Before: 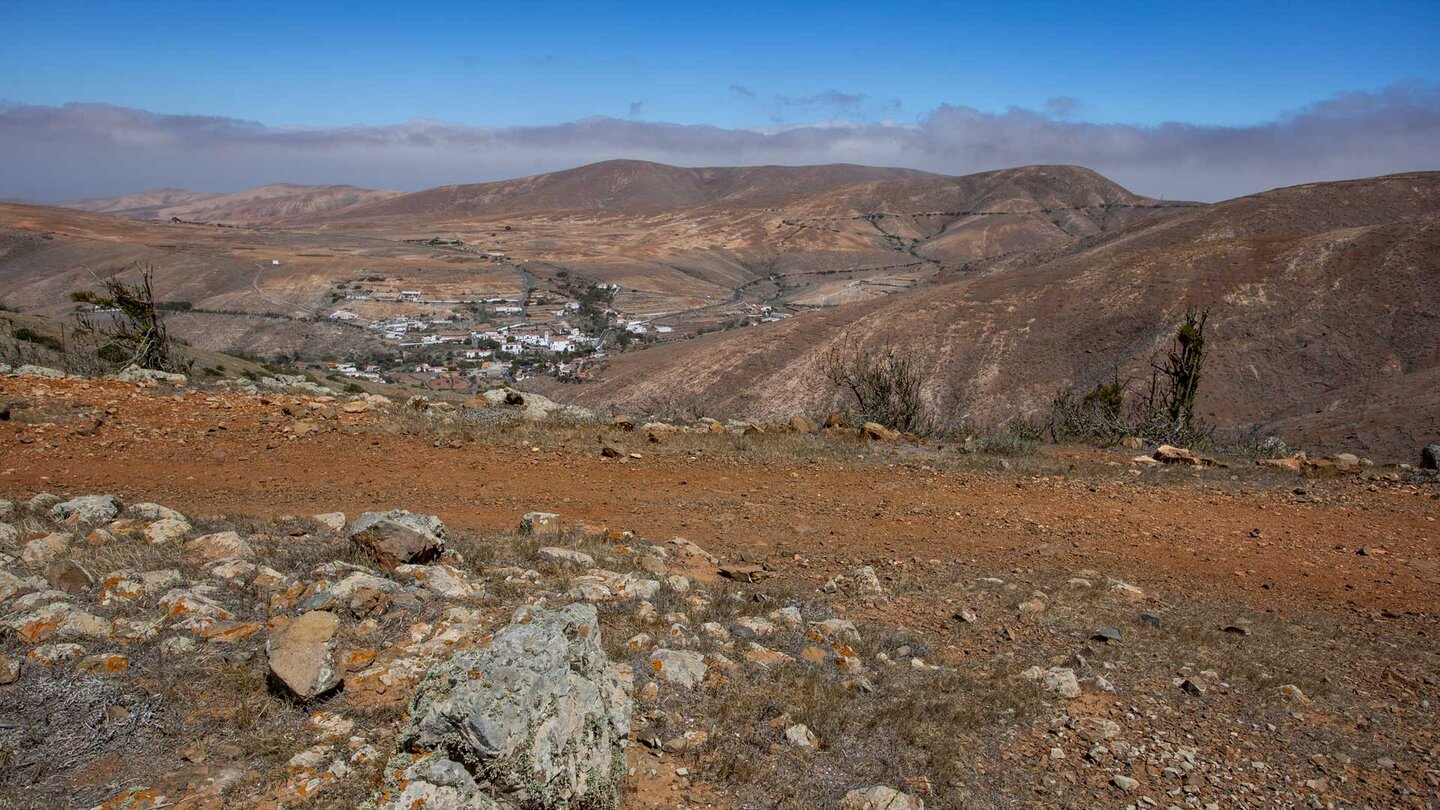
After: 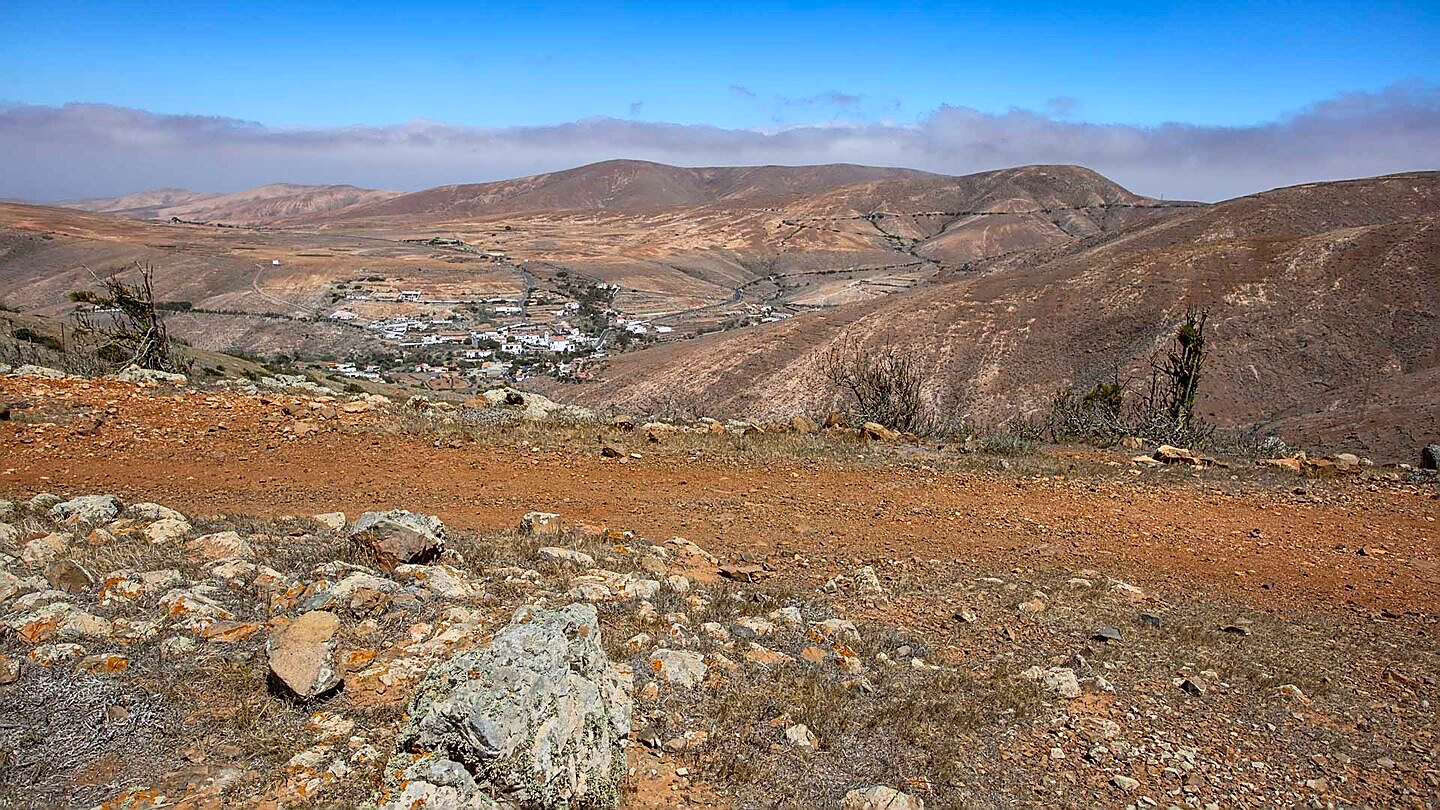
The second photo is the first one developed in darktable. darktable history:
contrast brightness saturation: contrast 0.202, brightness 0.164, saturation 0.218
sharpen: radius 1.391, amount 1.249, threshold 0.811
shadows and highlights: radius 125.6, shadows 30.49, highlights -30.6, low approximation 0.01, soften with gaussian
